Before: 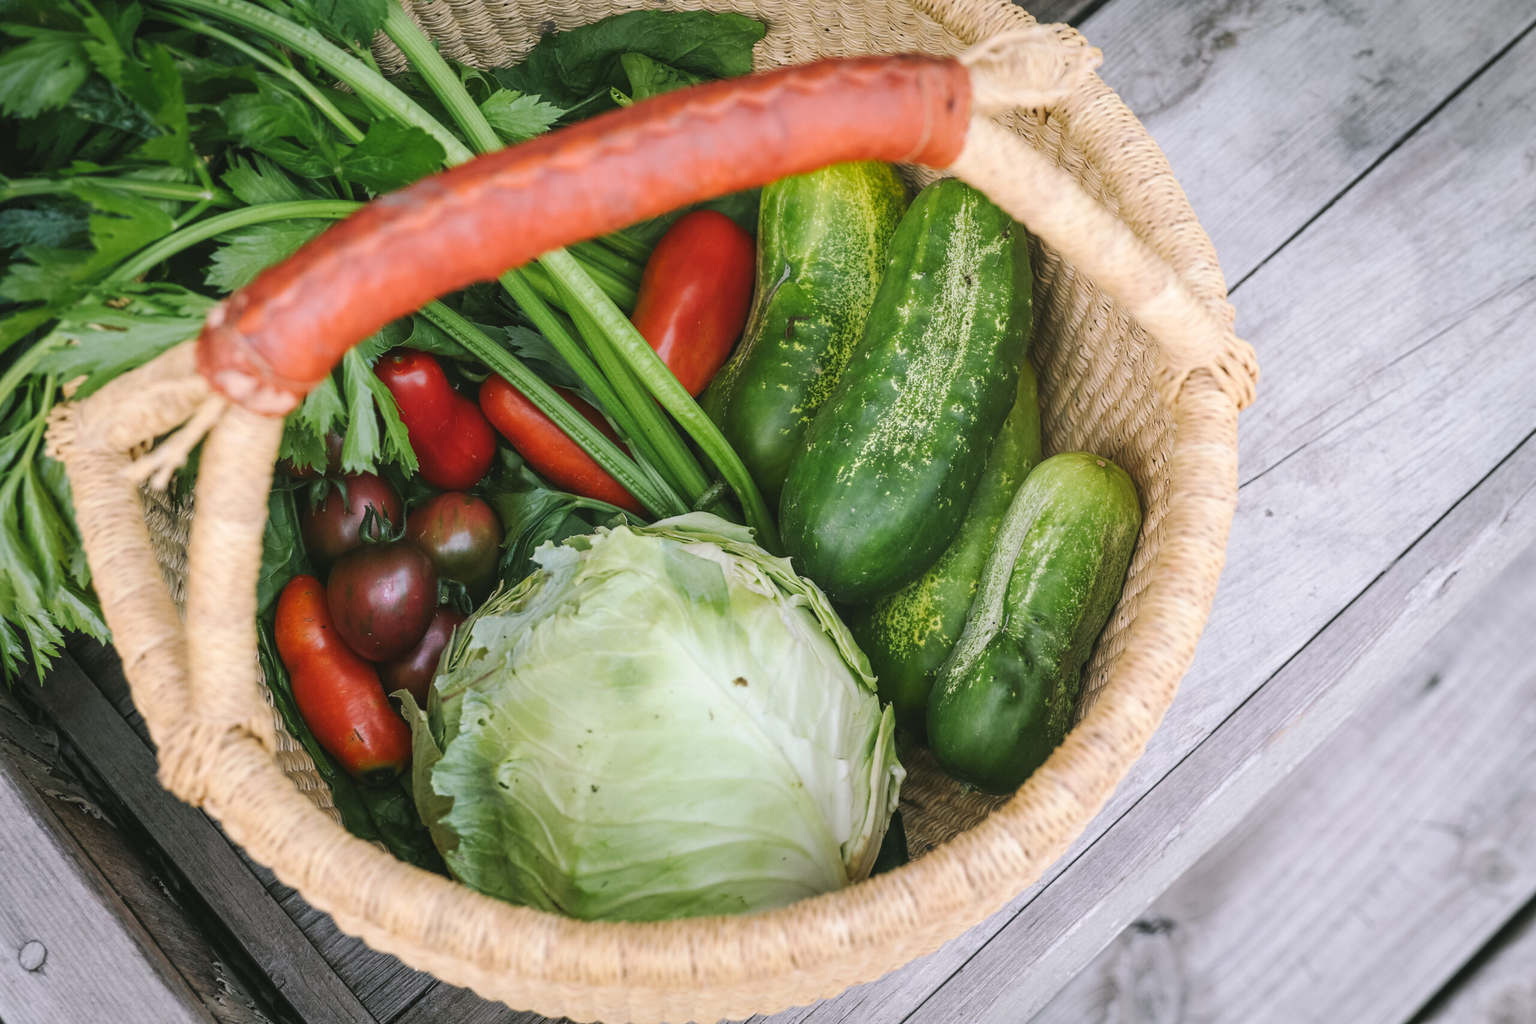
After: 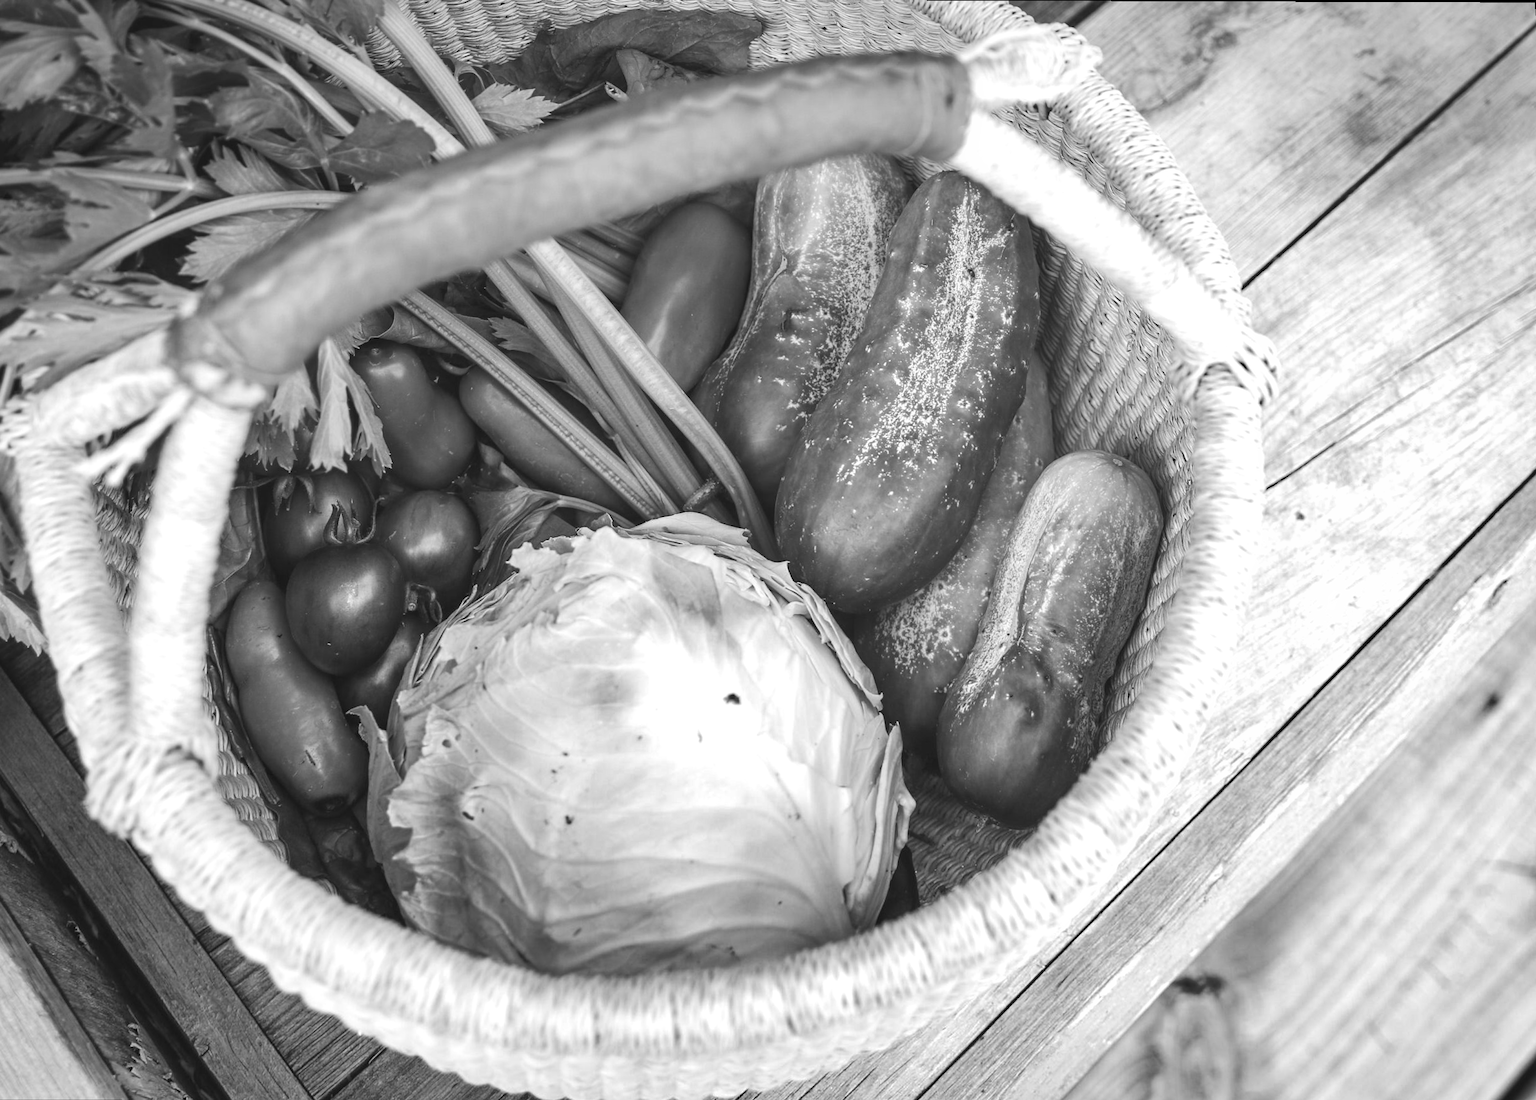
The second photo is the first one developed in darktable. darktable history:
white balance: red 0.926, green 1.003, blue 1.133
monochrome: on, module defaults
shadows and highlights: low approximation 0.01, soften with gaussian
exposure: black level correction 0.001, exposure 0.5 EV, compensate exposure bias true, compensate highlight preservation false
rotate and perspective: rotation 0.215°, lens shift (vertical) -0.139, crop left 0.069, crop right 0.939, crop top 0.002, crop bottom 0.996
